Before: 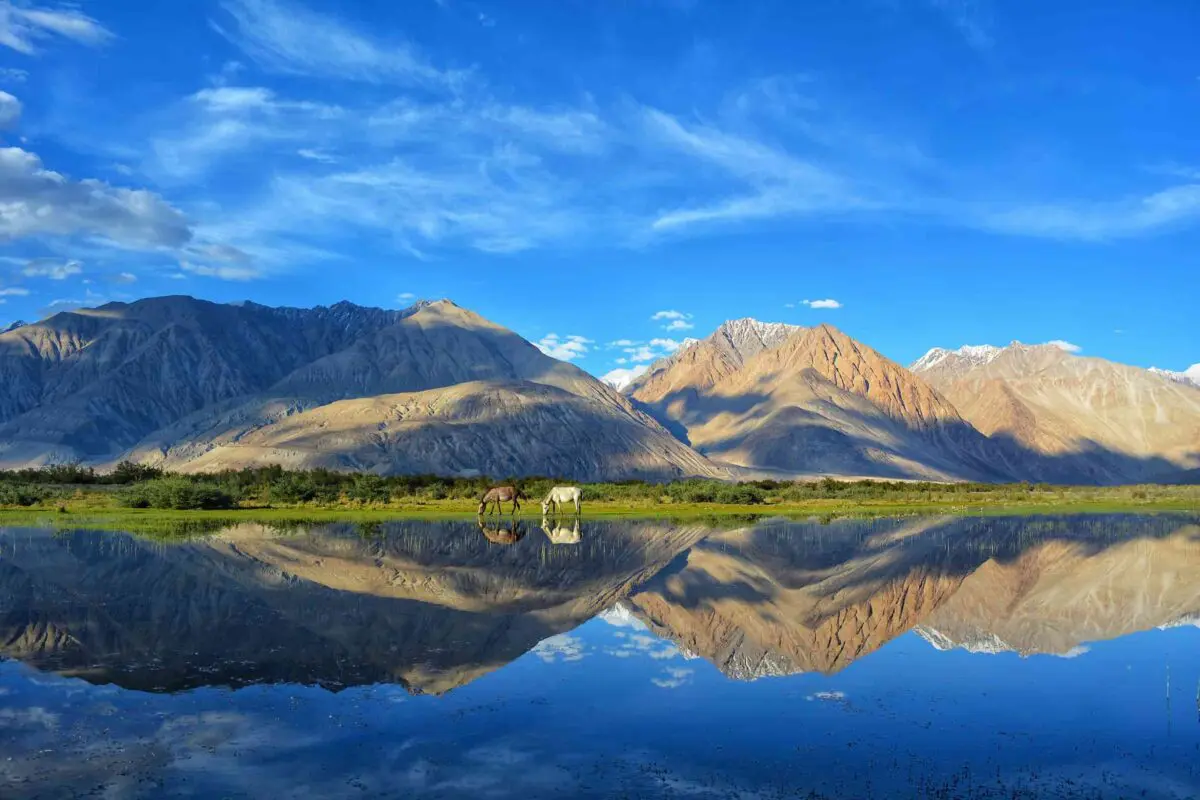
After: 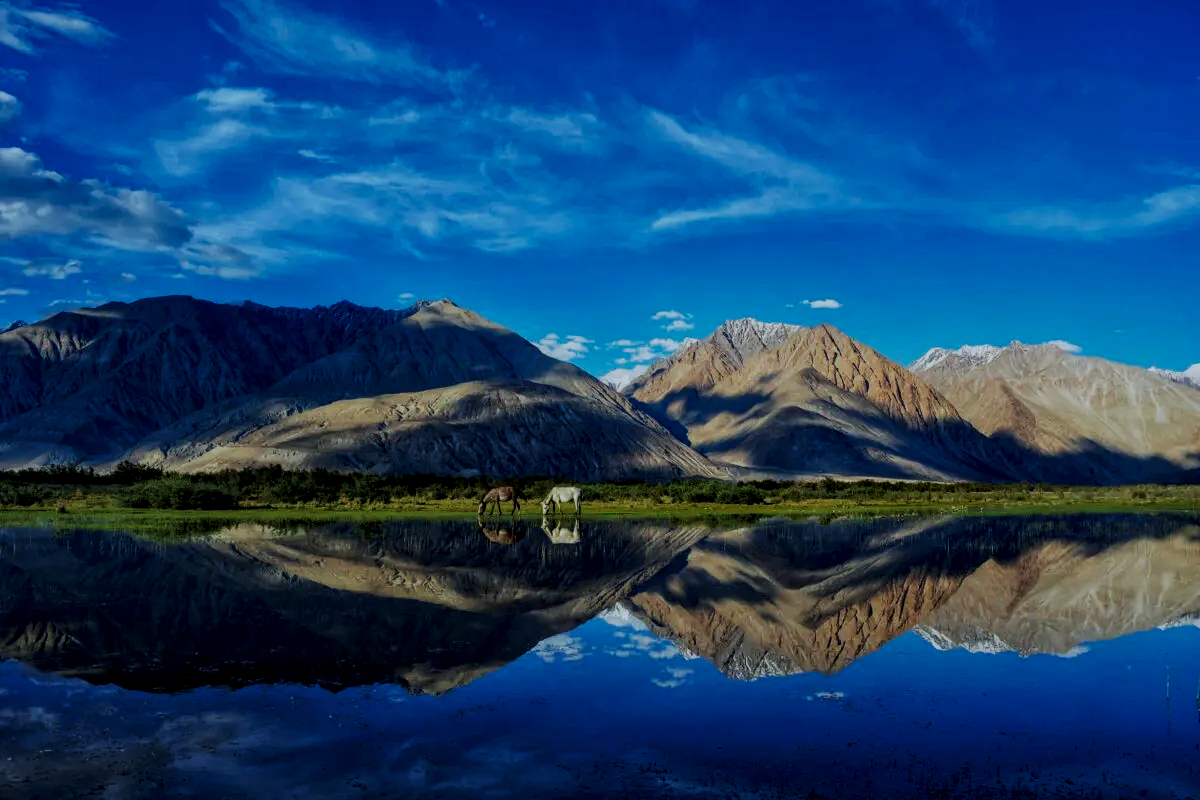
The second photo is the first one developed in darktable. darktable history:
exposure: exposure -2.349 EV, compensate highlight preservation false
base curve: curves: ch0 [(0, 0) (0.028, 0.03) (0.121, 0.232) (0.46, 0.748) (0.859, 0.968) (1, 1)], preserve colors none
local contrast: detail 160%
color calibration: illuminant custom, x 0.368, y 0.373, temperature 4334.04 K
